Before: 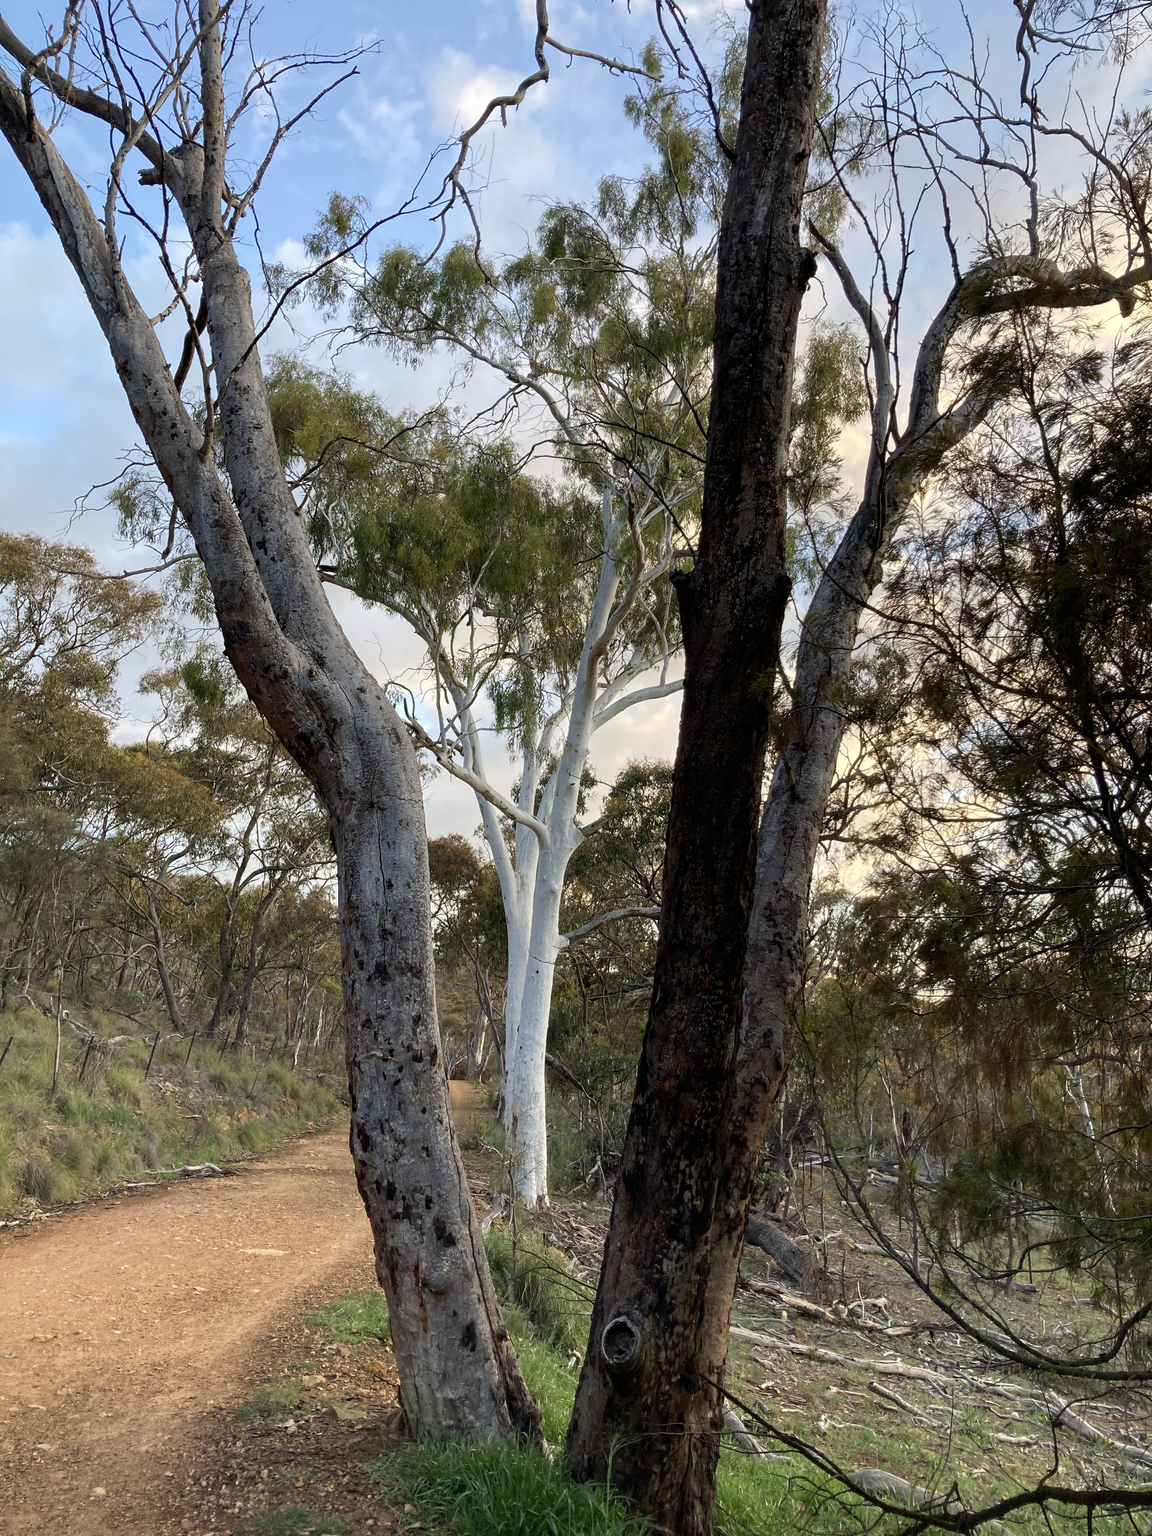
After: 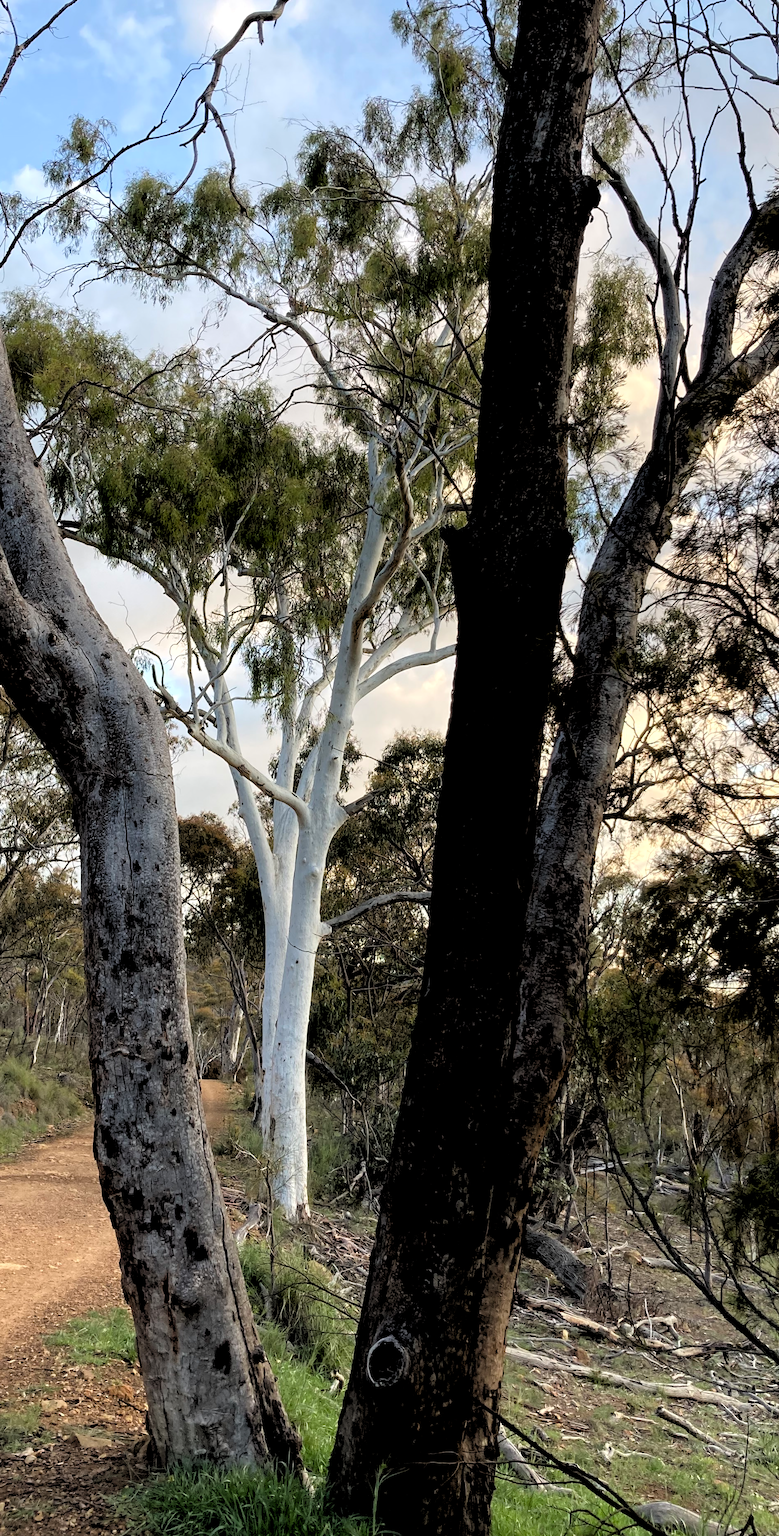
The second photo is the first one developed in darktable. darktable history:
rgb levels: levels [[0.029, 0.461, 0.922], [0, 0.5, 1], [0, 0.5, 1]]
crop and rotate: left 22.918%, top 5.629%, right 14.711%, bottom 2.247%
